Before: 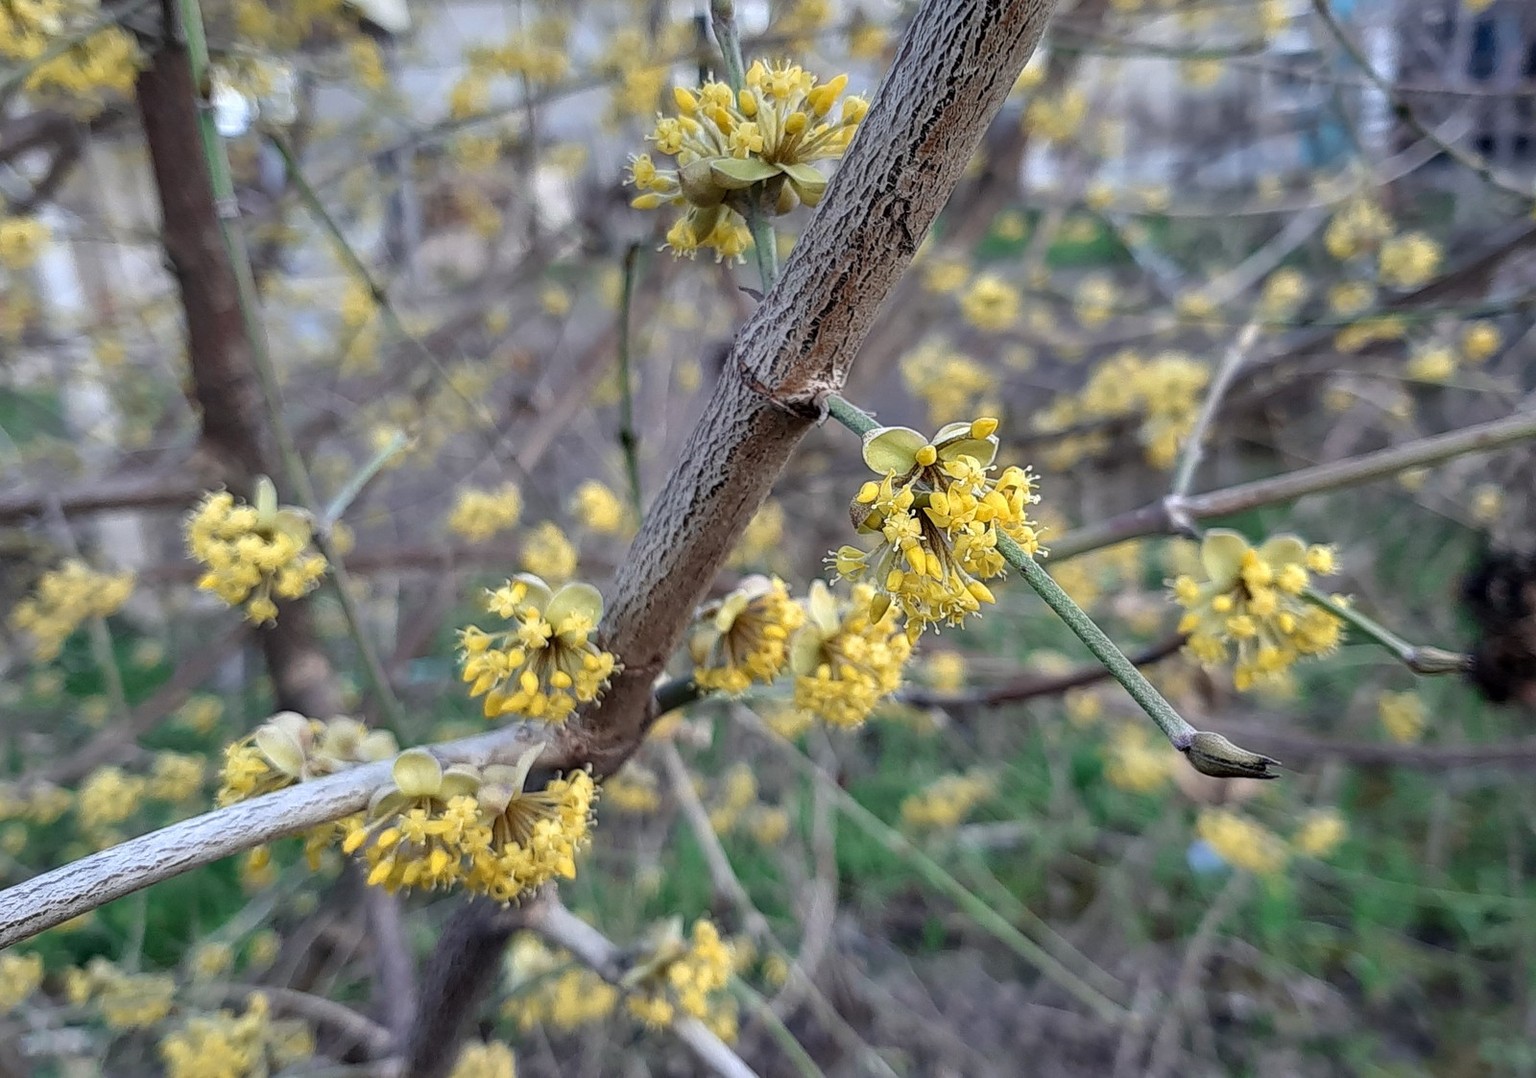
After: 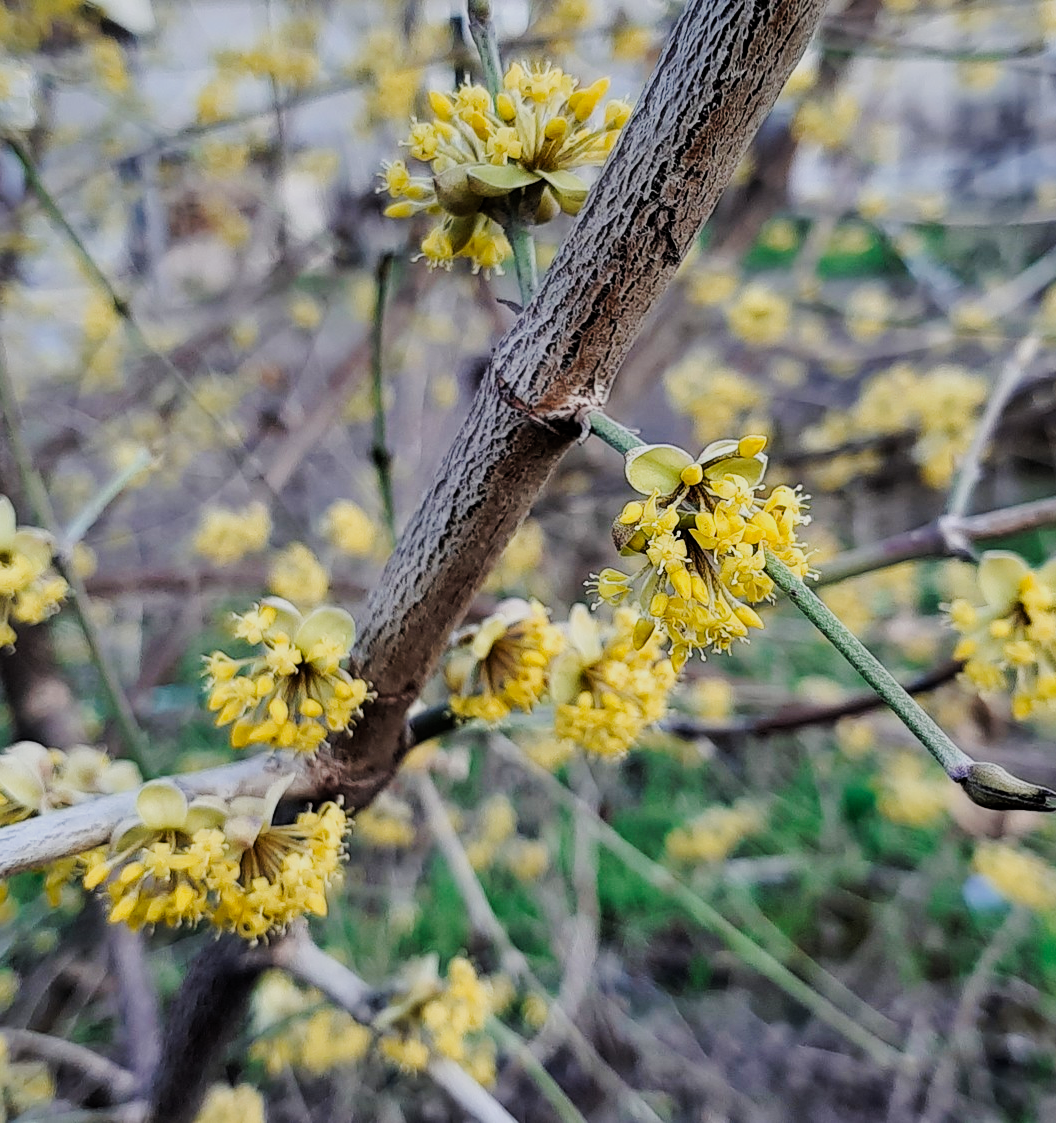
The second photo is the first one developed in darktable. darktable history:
crop: left 17.117%, right 16.835%
filmic rgb: black relative exposure -7.65 EV, white relative exposure 4.56 EV, hardness 3.61
tone curve: curves: ch0 [(0, 0) (0.126, 0.061) (0.338, 0.285) (0.494, 0.518) (0.703, 0.762) (1, 1)]; ch1 [(0, 0) (0.364, 0.322) (0.443, 0.441) (0.5, 0.501) (0.55, 0.578) (1, 1)]; ch2 [(0, 0) (0.44, 0.424) (0.501, 0.499) (0.557, 0.564) (0.613, 0.682) (0.707, 0.746) (1, 1)], preserve colors none
